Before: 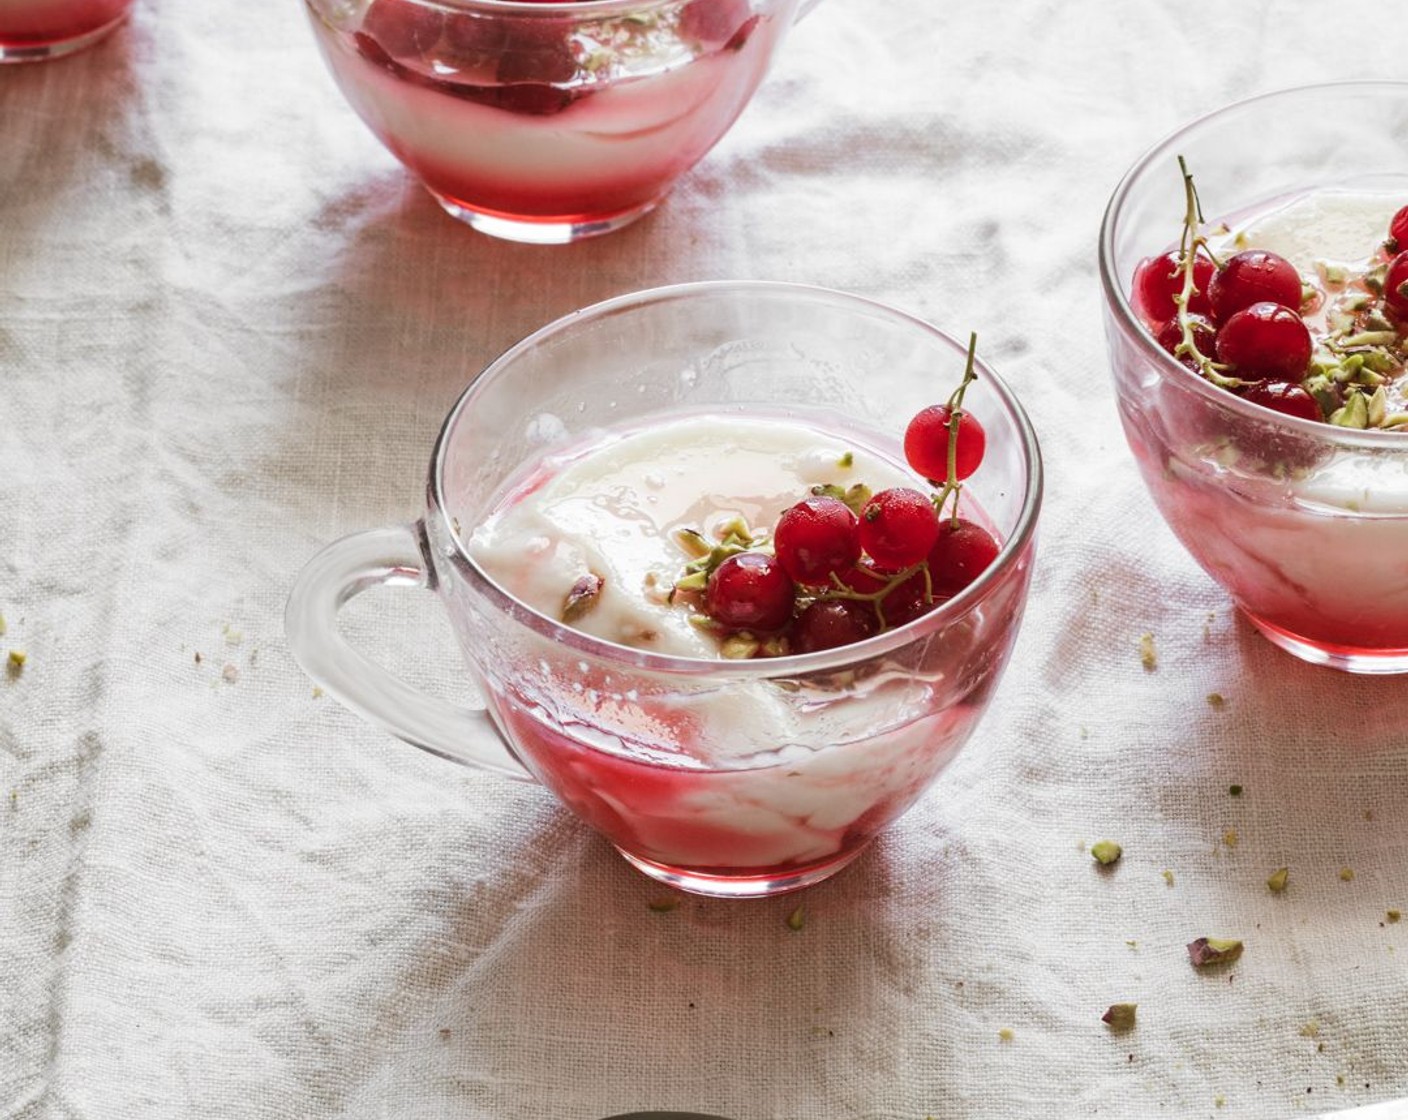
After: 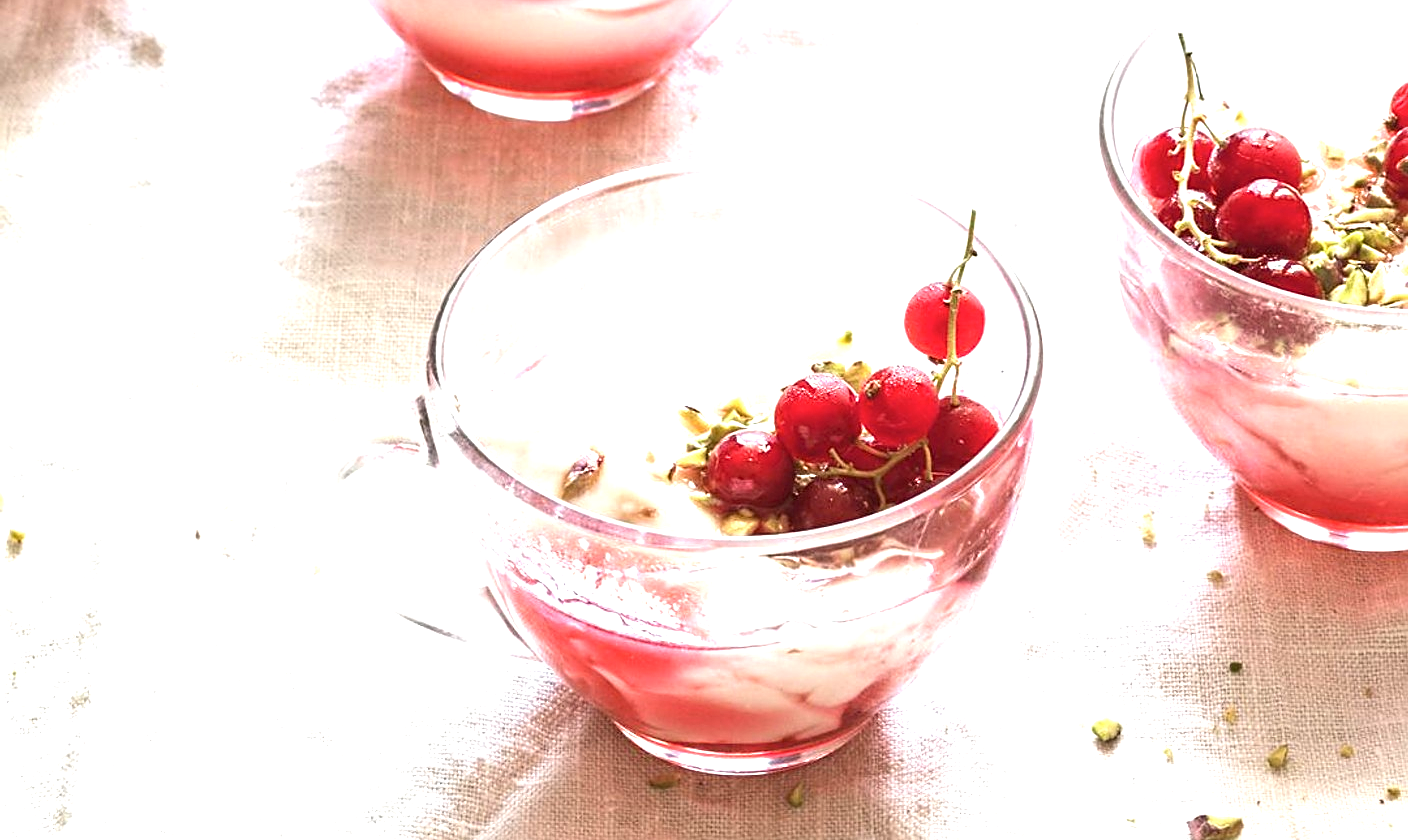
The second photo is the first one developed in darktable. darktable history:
exposure: black level correction 0, exposure 1.373 EV, compensate highlight preservation false
crop: top 11.032%, bottom 13.936%
contrast brightness saturation: saturation -0.048
sharpen: on, module defaults
